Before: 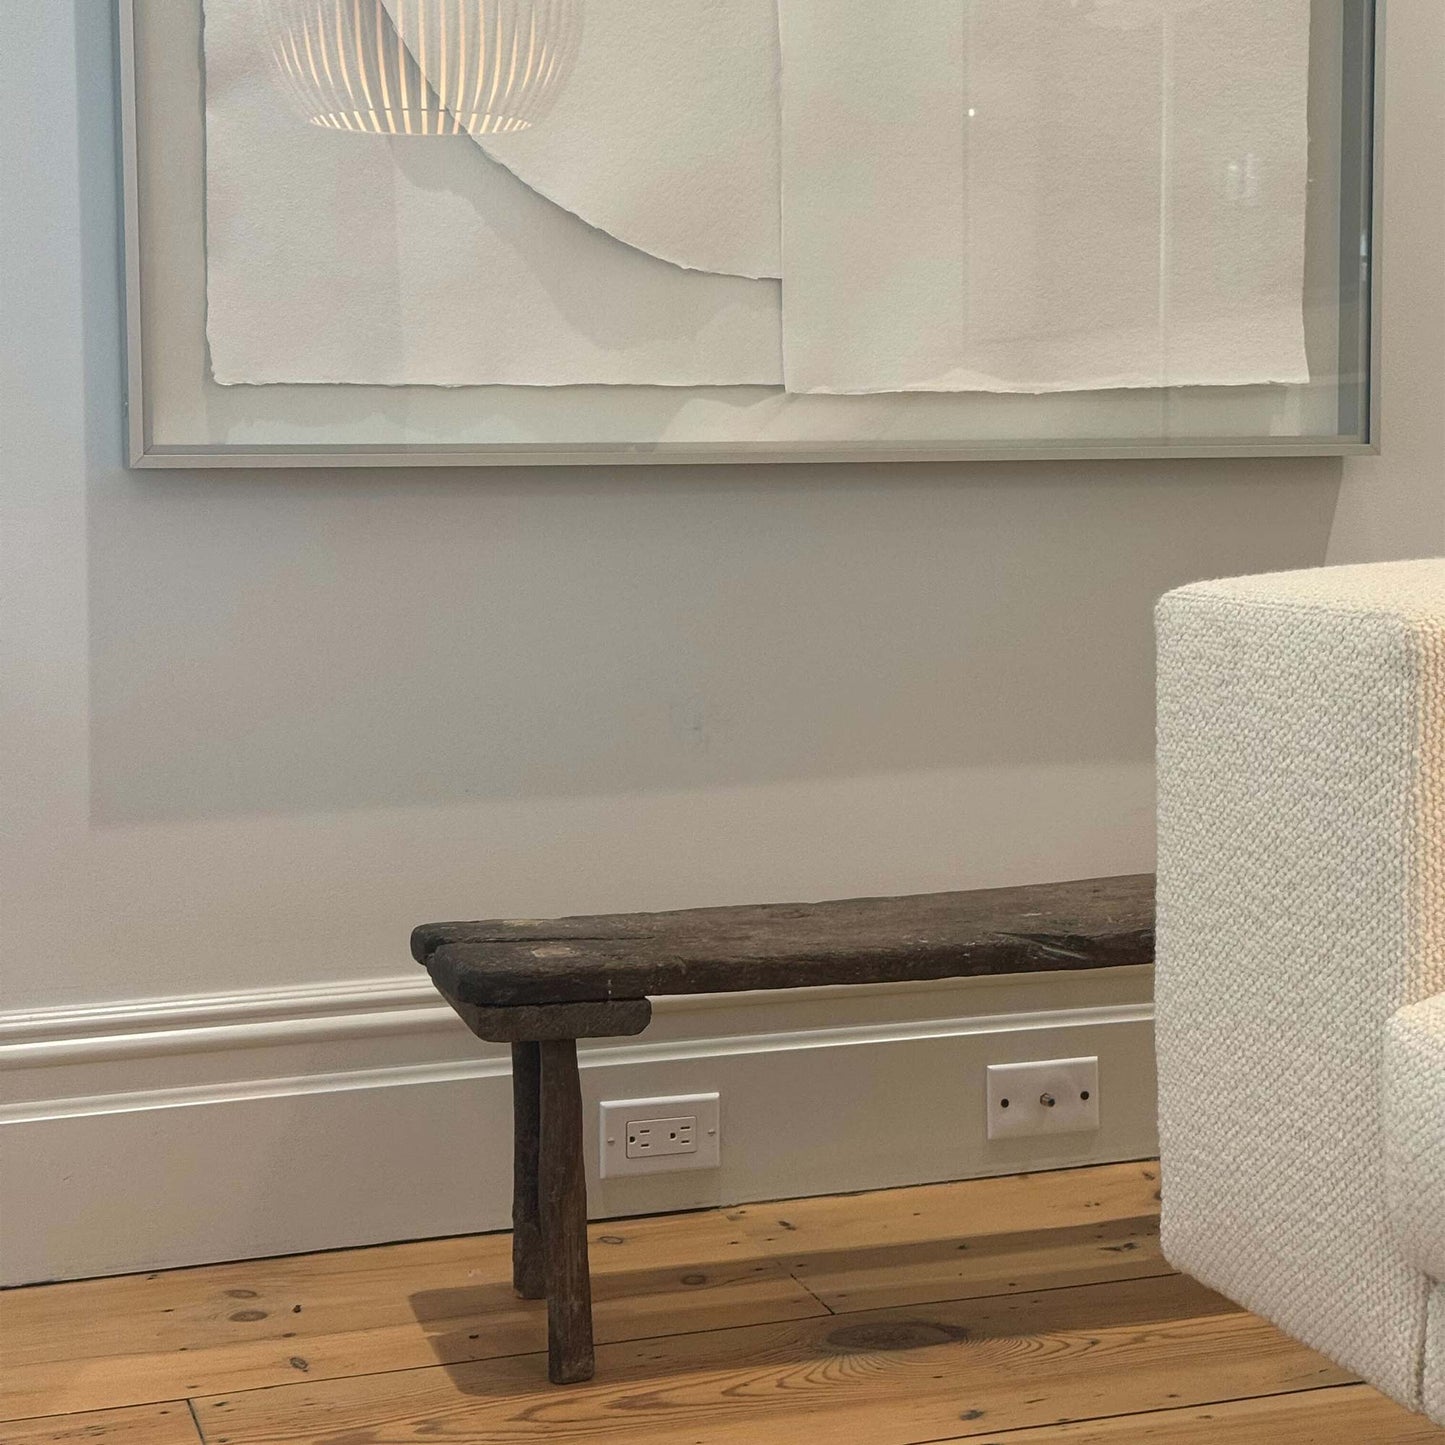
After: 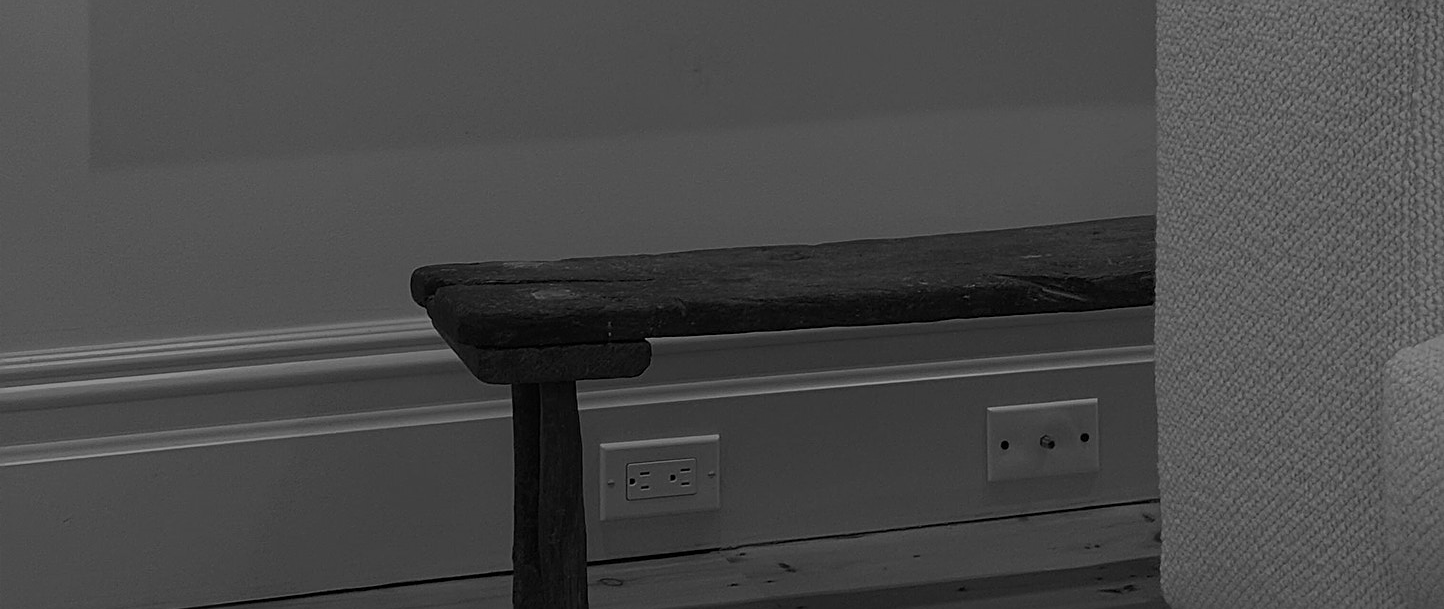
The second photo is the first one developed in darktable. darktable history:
exposure: exposure -2.002 EV, compensate highlight preservation false
monochrome: a -4.13, b 5.16, size 1
crop: top 45.551%, bottom 12.262%
sharpen: on, module defaults
